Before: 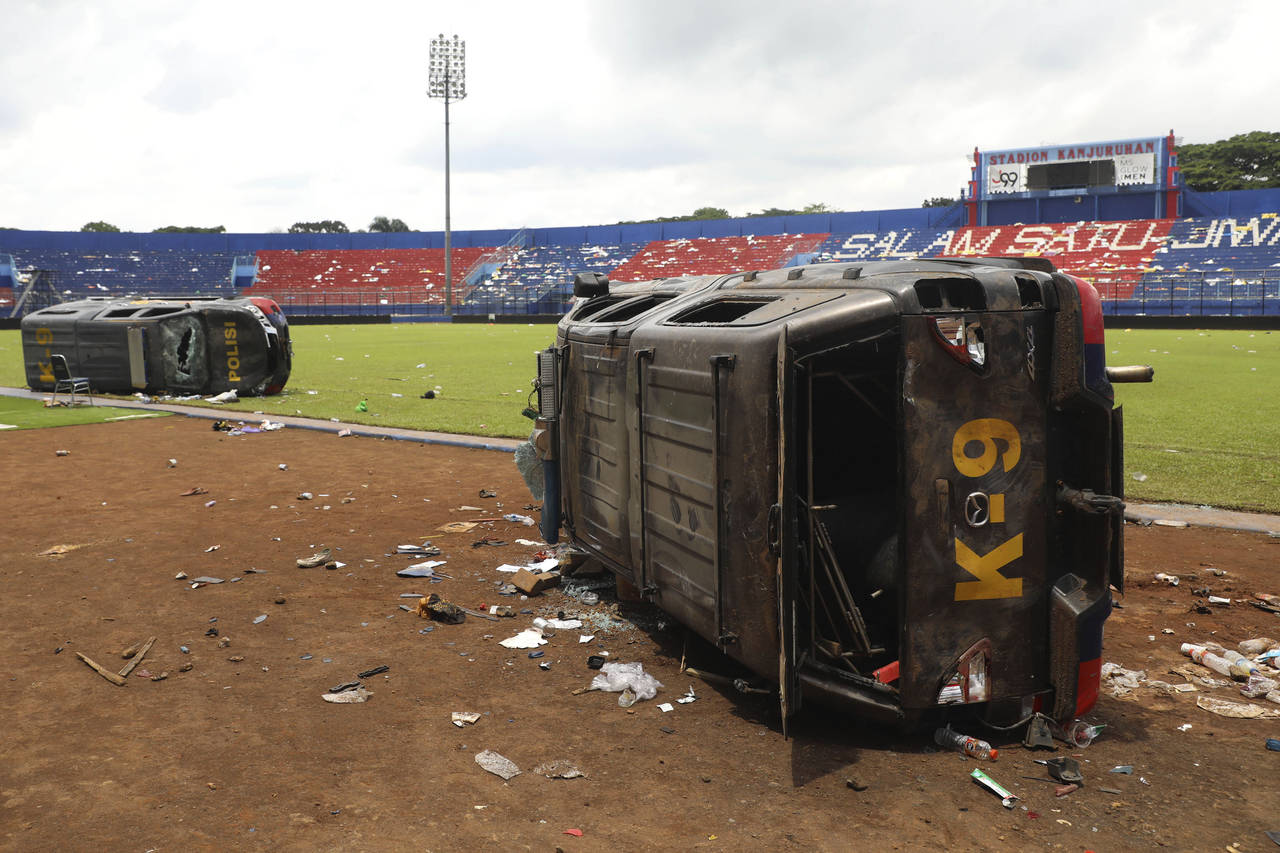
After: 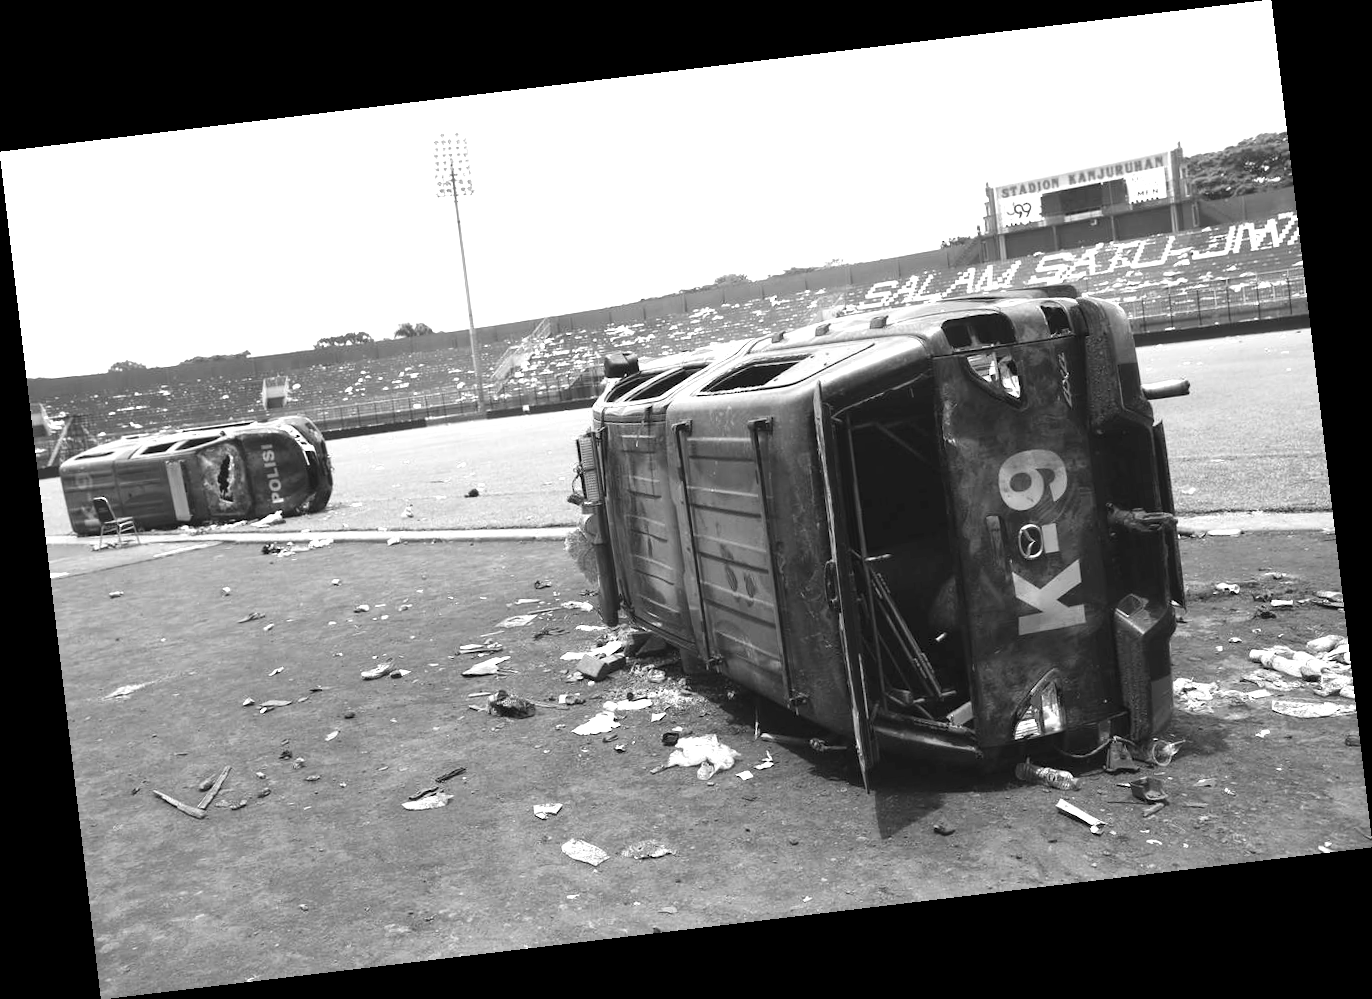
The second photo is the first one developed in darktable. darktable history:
rotate and perspective: rotation -6.83°, automatic cropping off
monochrome: on, module defaults
exposure: exposure 1.2 EV, compensate highlight preservation false
contrast brightness saturation: contrast 0.08, saturation 0.02
